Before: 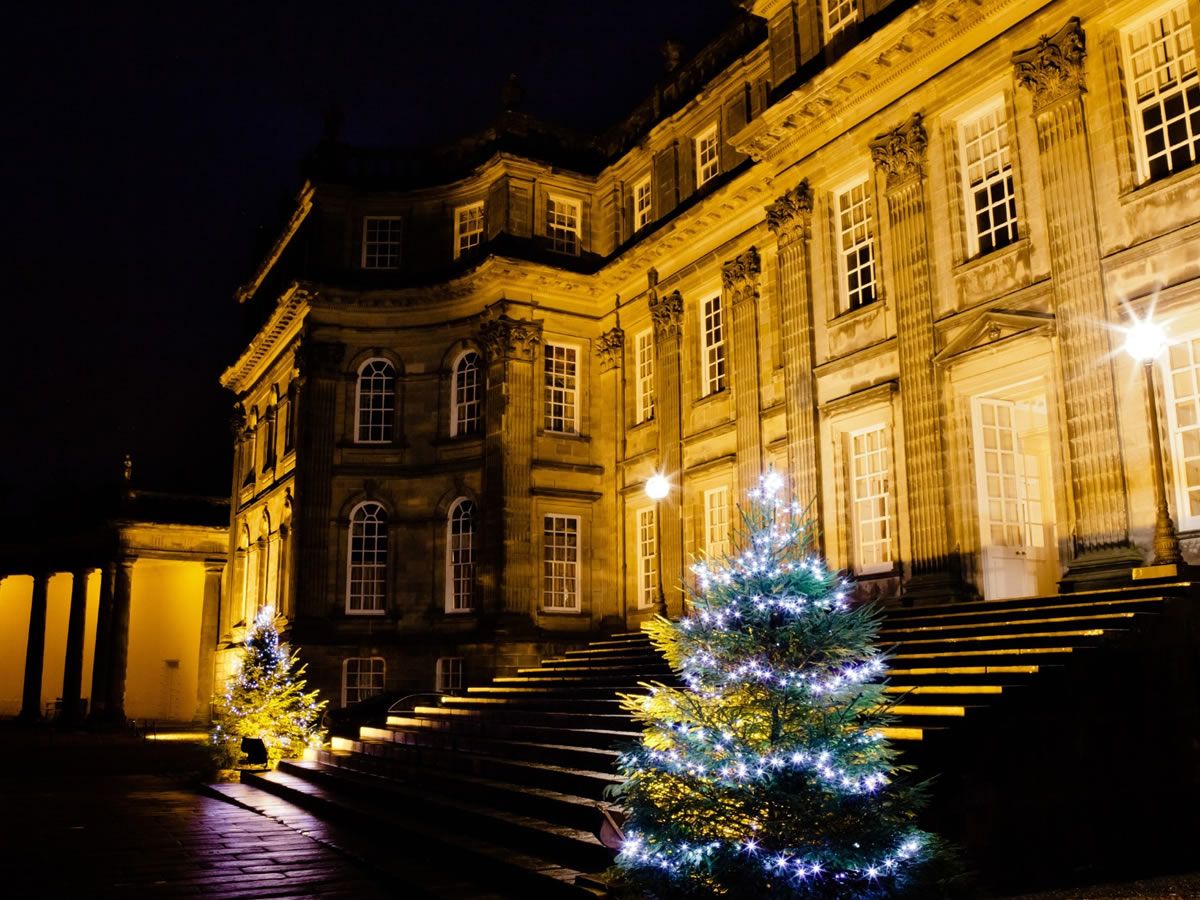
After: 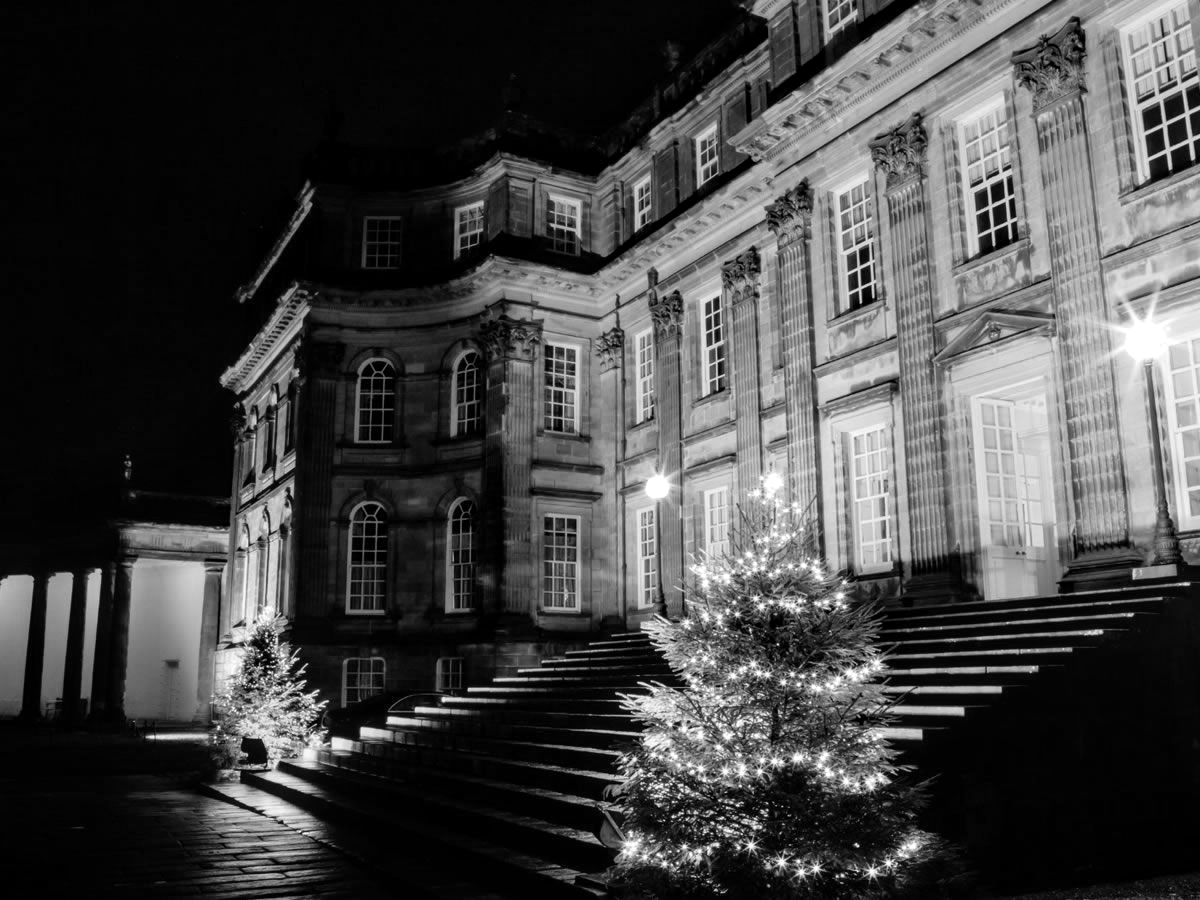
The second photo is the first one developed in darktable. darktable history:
local contrast: on, module defaults
color zones: curves: ch1 [(0, -0.014) (0.143, -0.013) (0.286, -0.013) (0.429, -0.016) (0.571, -0.019) (0.714, -0.015) (0.857, 0.002) (1, -0.014)]
